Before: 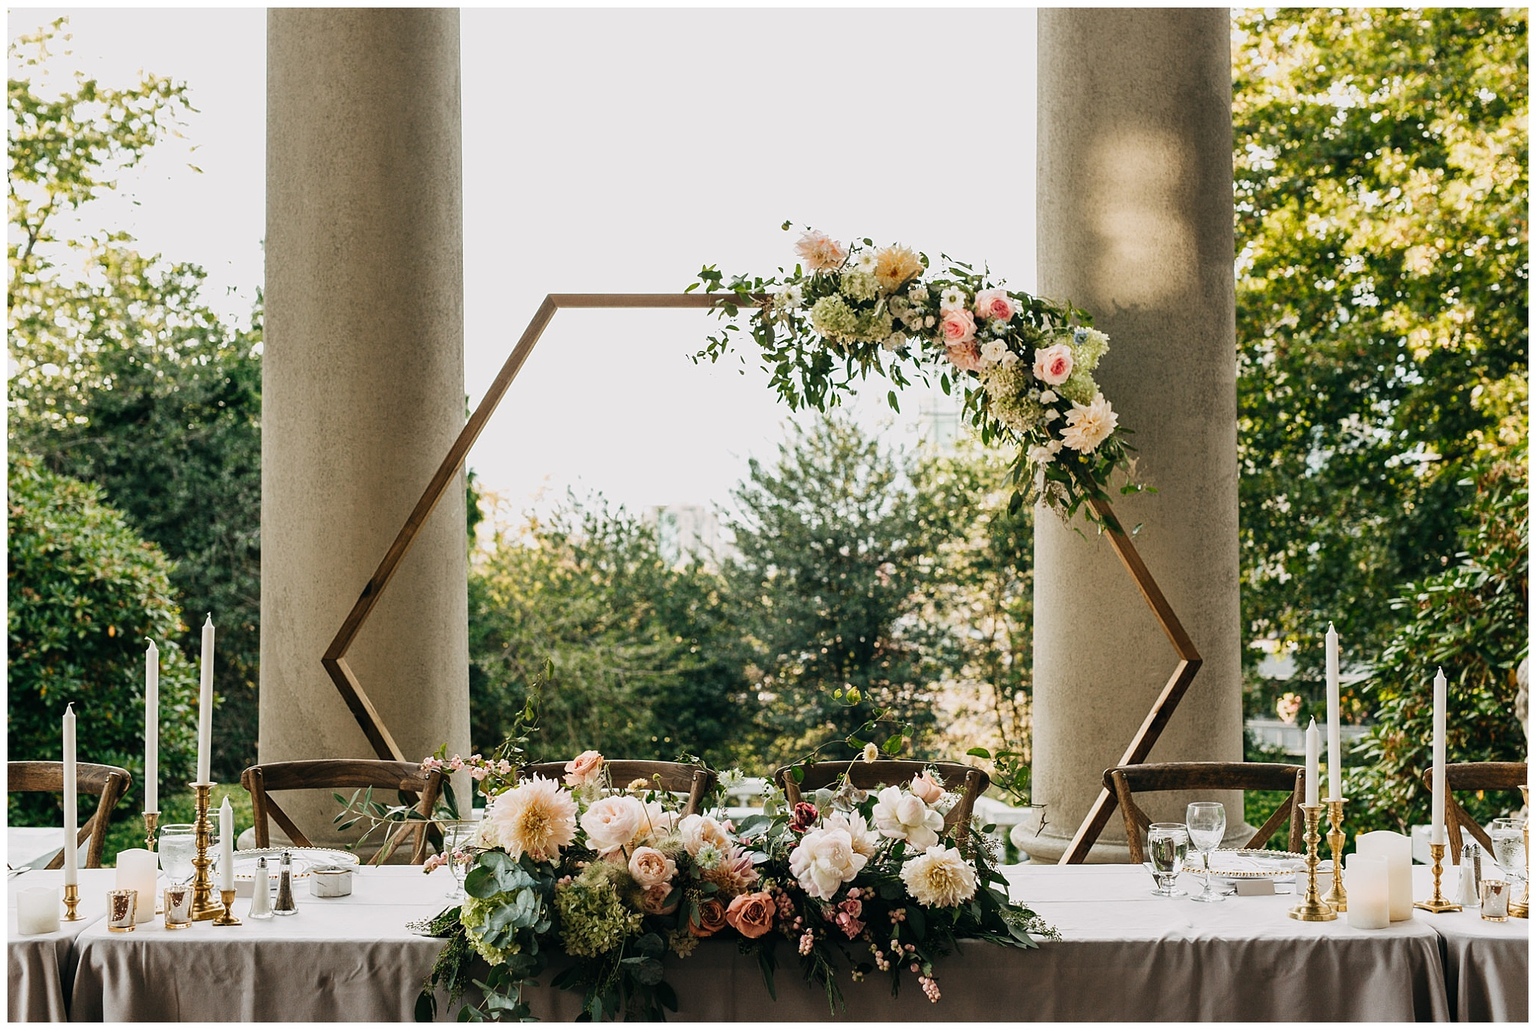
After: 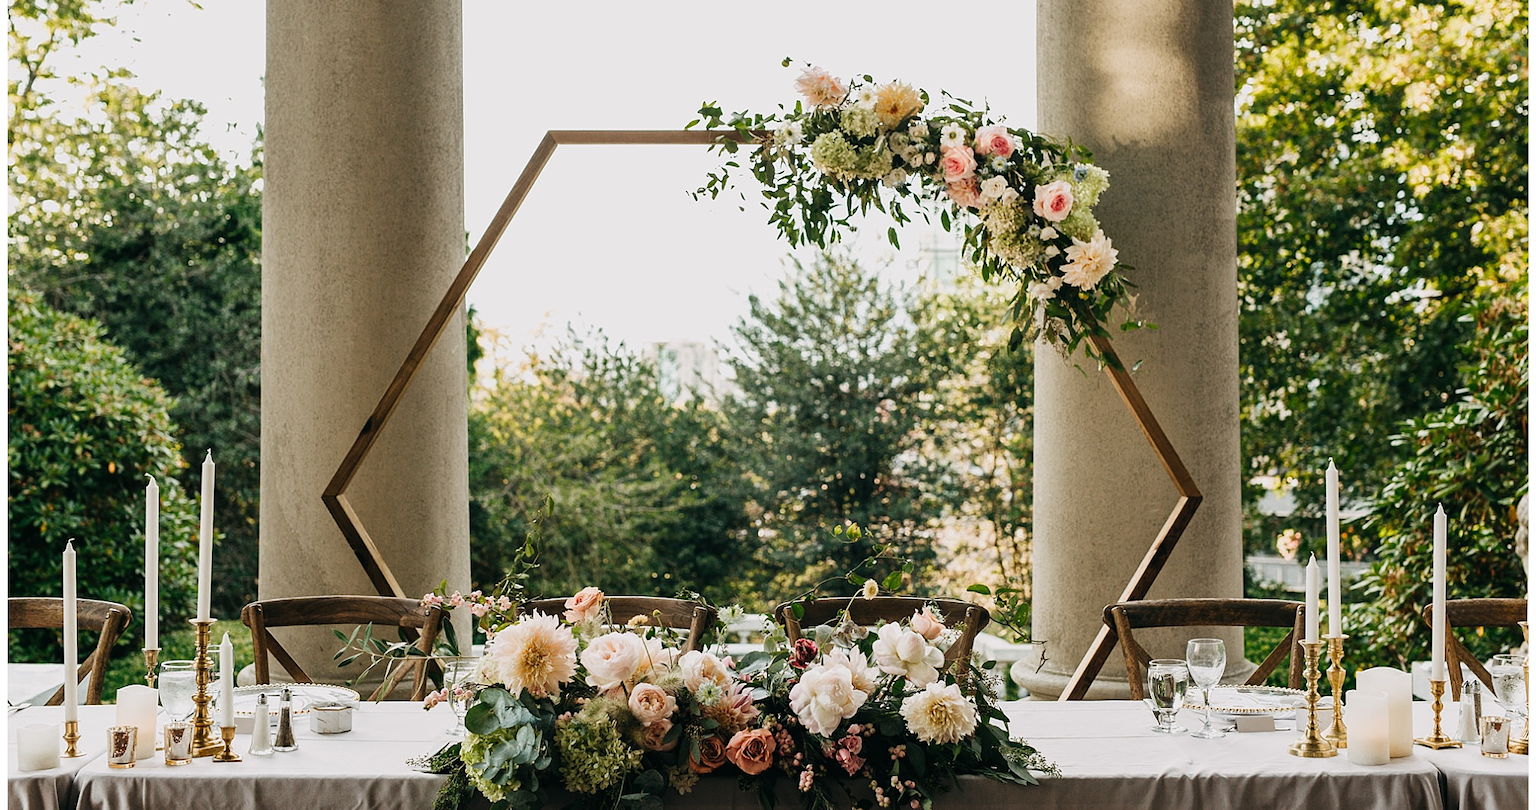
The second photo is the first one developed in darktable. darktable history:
crop and rotate: top 15.89%, bottom 5.446%
